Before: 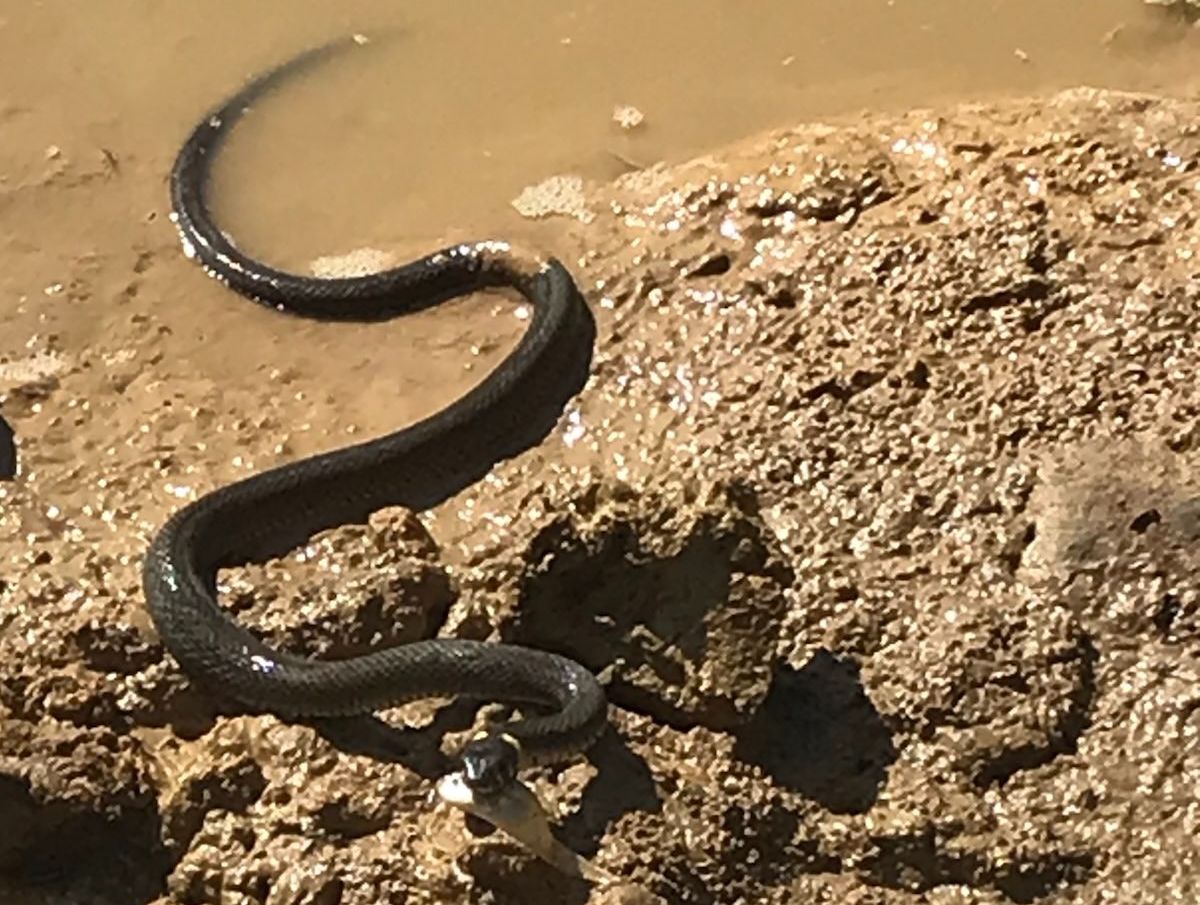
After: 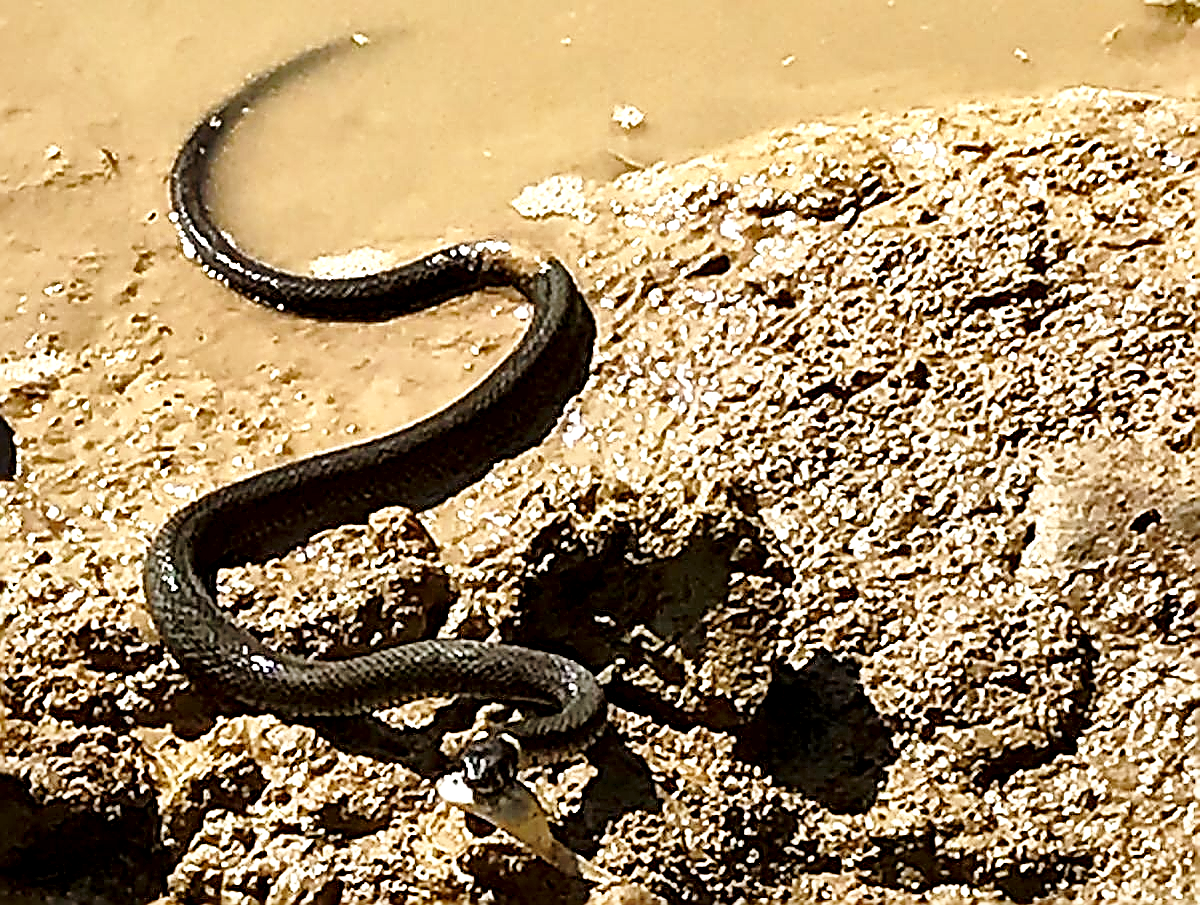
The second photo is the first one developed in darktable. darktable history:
base curve: curves: ch0 [(0, 0) (0.028, 0.03) (0.121, 0.232) (0.46, 0.748) (0.859, 0.968) (1, 1)], preserve colors none
exposure: black level correction 0.01, exposure 0.014 EV, compensate highlight preservation false
local contrast: mode bilateral grid, contrast 20, coarseness 50, detail 179%, midtone range 0.2
sharpen: amount 2
